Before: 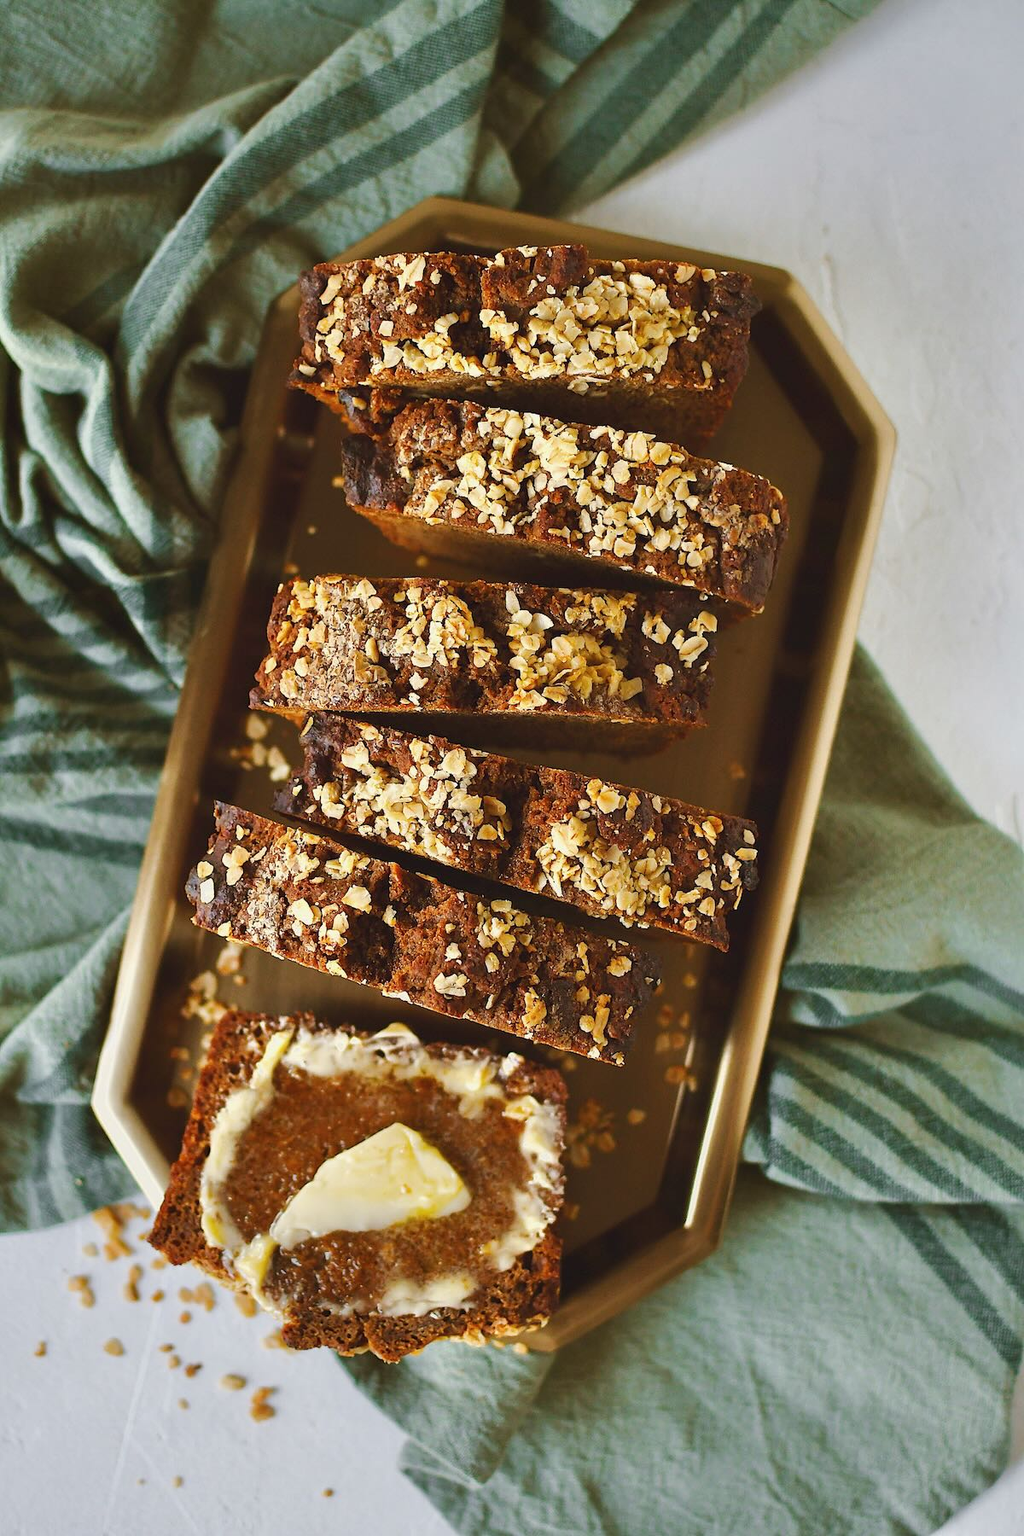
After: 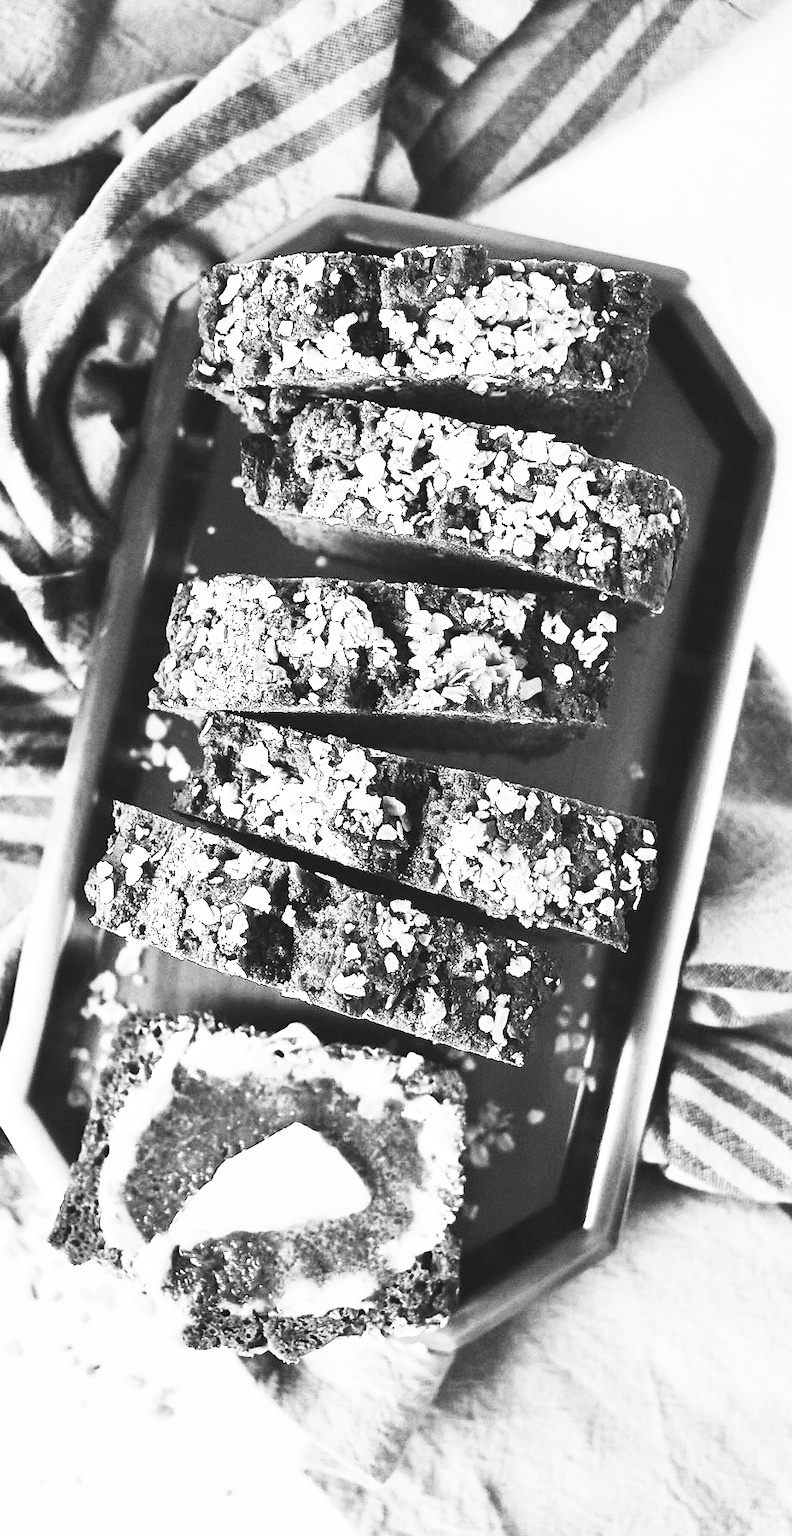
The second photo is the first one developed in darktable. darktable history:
grain: on, module defaults
base curve: curves: ch0 [(0, 0) (0.028, 0.03) (0.121, 0.232) (0.46, 0.748) (0.859, 0.968) (1, 1)], preserve colors none
white balance: red 0.967, blue 1.049
contrast brightness saturation: contrast 0.53, brightness 0.47, saturation -1
crop: left 9.88%, right 12.664%
